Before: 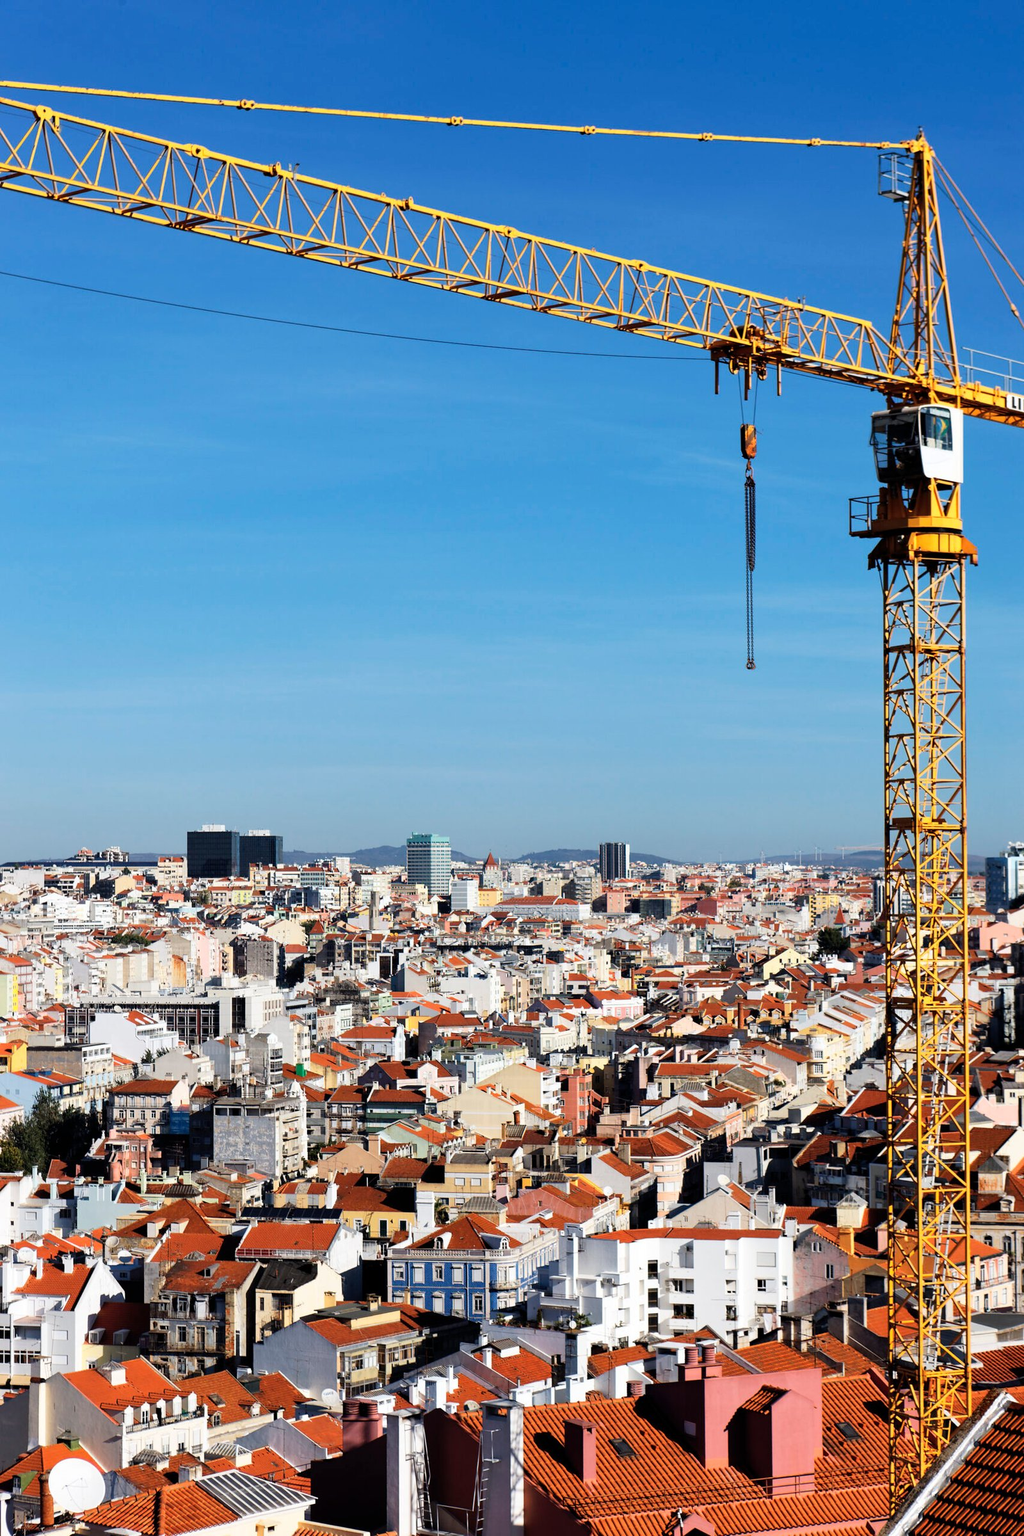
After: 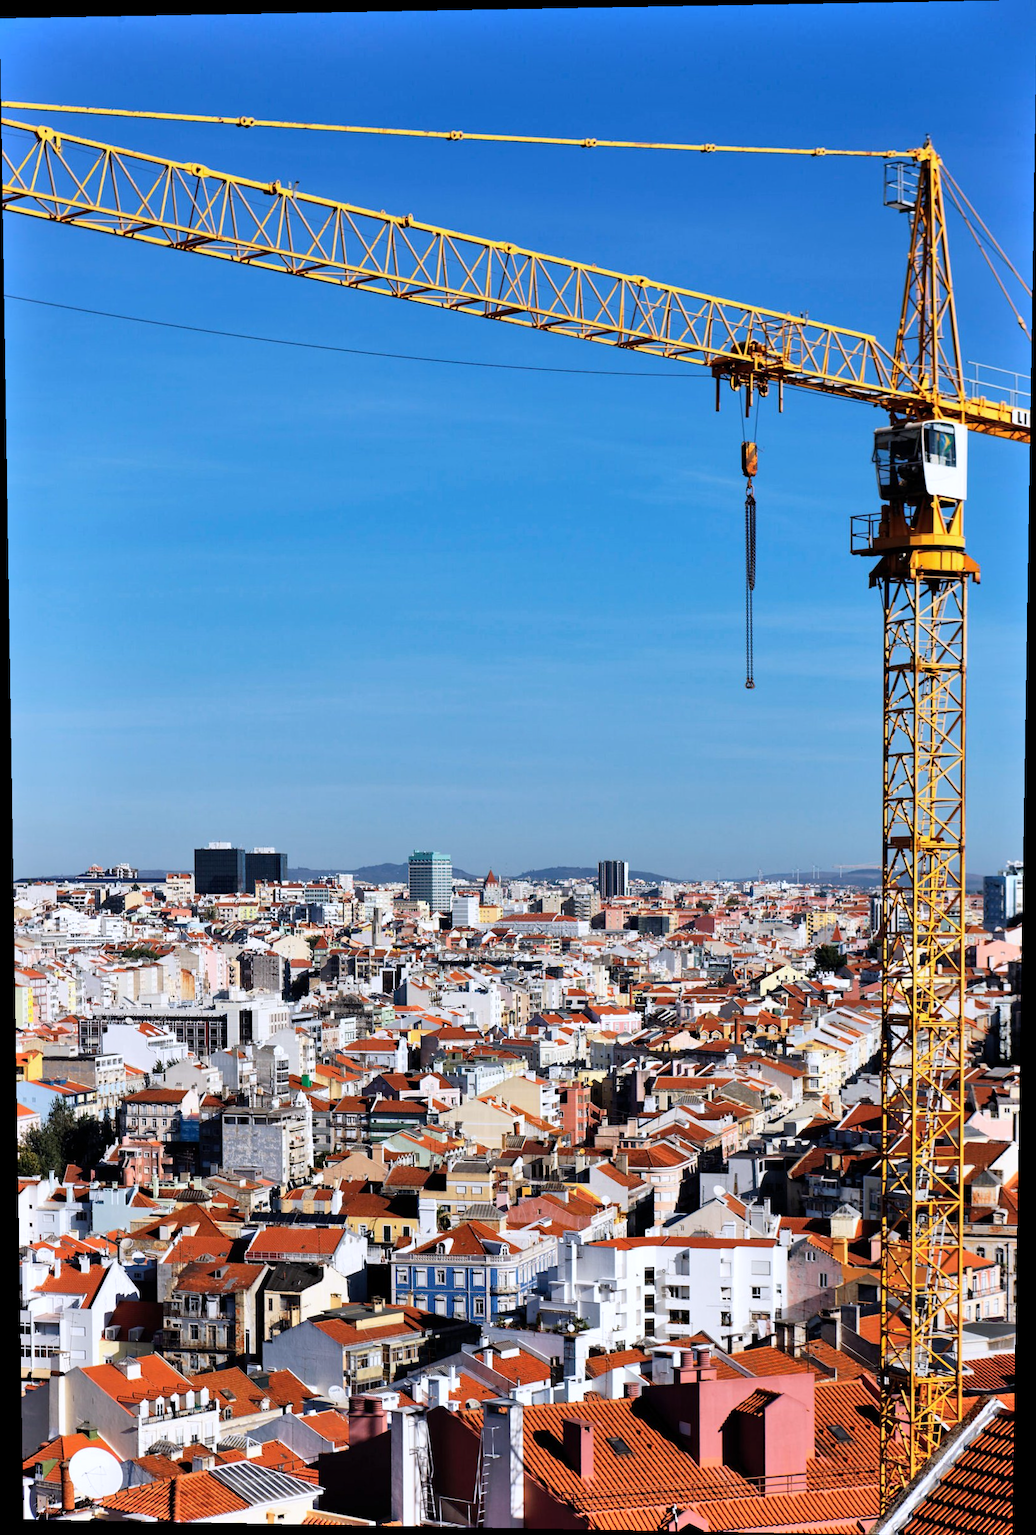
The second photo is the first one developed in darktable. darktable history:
rotate and perspective: lens shift (vertical) 0.048, lens shift (horizontal) -0.024, automatic cropping off
white balance: red 0.984, blue 1.059
shadows and highlights: low approximation 0.01, soften with gaussian
